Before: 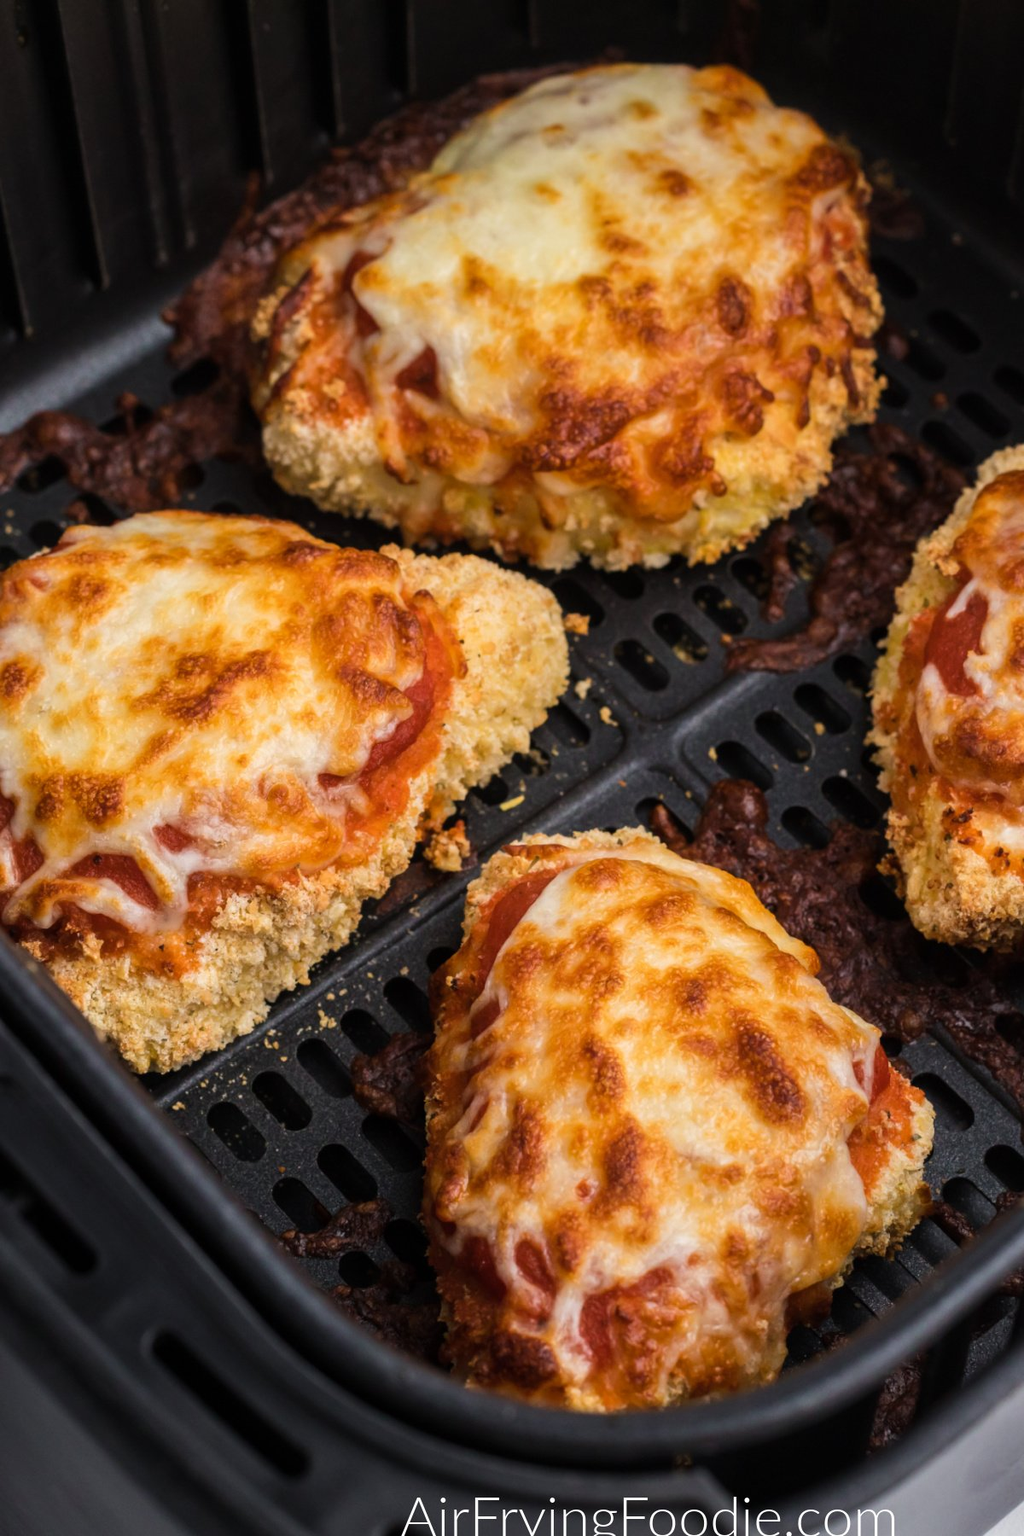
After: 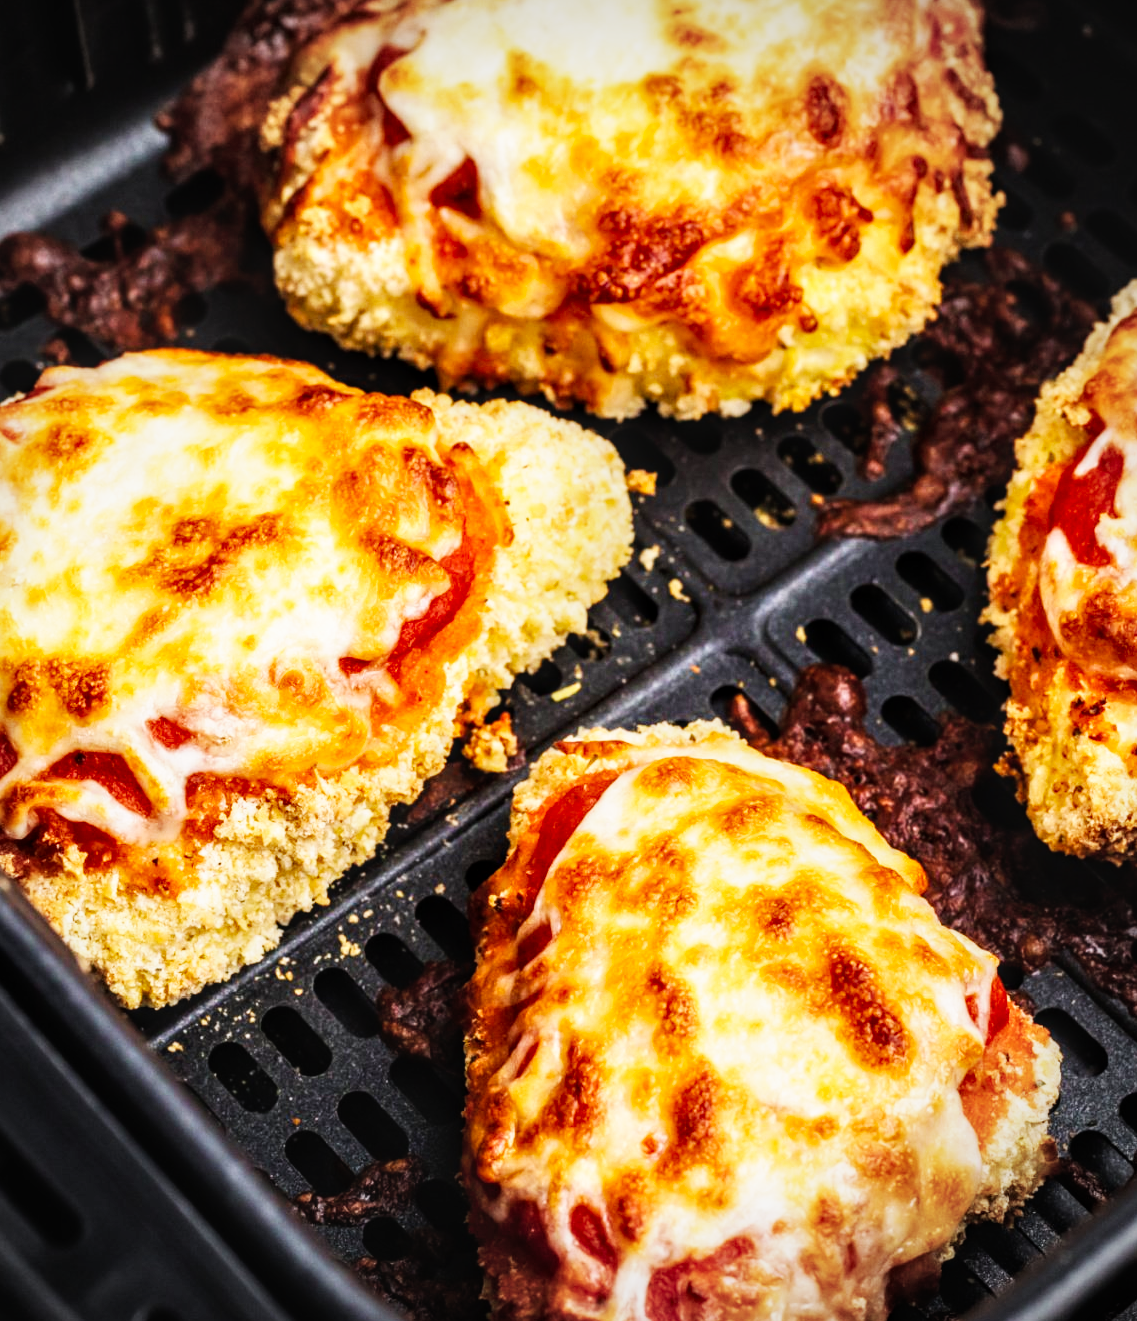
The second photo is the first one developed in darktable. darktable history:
base curve: curves: ch0 [(0, 0) (0.007, 0.004) (0.027, 0.03) (0.046, 0.07) (0.207, 0.54) (0.442, 0.872) (0.673, 0.972) (1, 1)], exposure shift 0.01, preserve colors none
local contrast: detail 130%
vignetting: on, module defaults
crop and rotate: left 2.837%, top 13.847%, right 2.397%, bottom 12.734%
